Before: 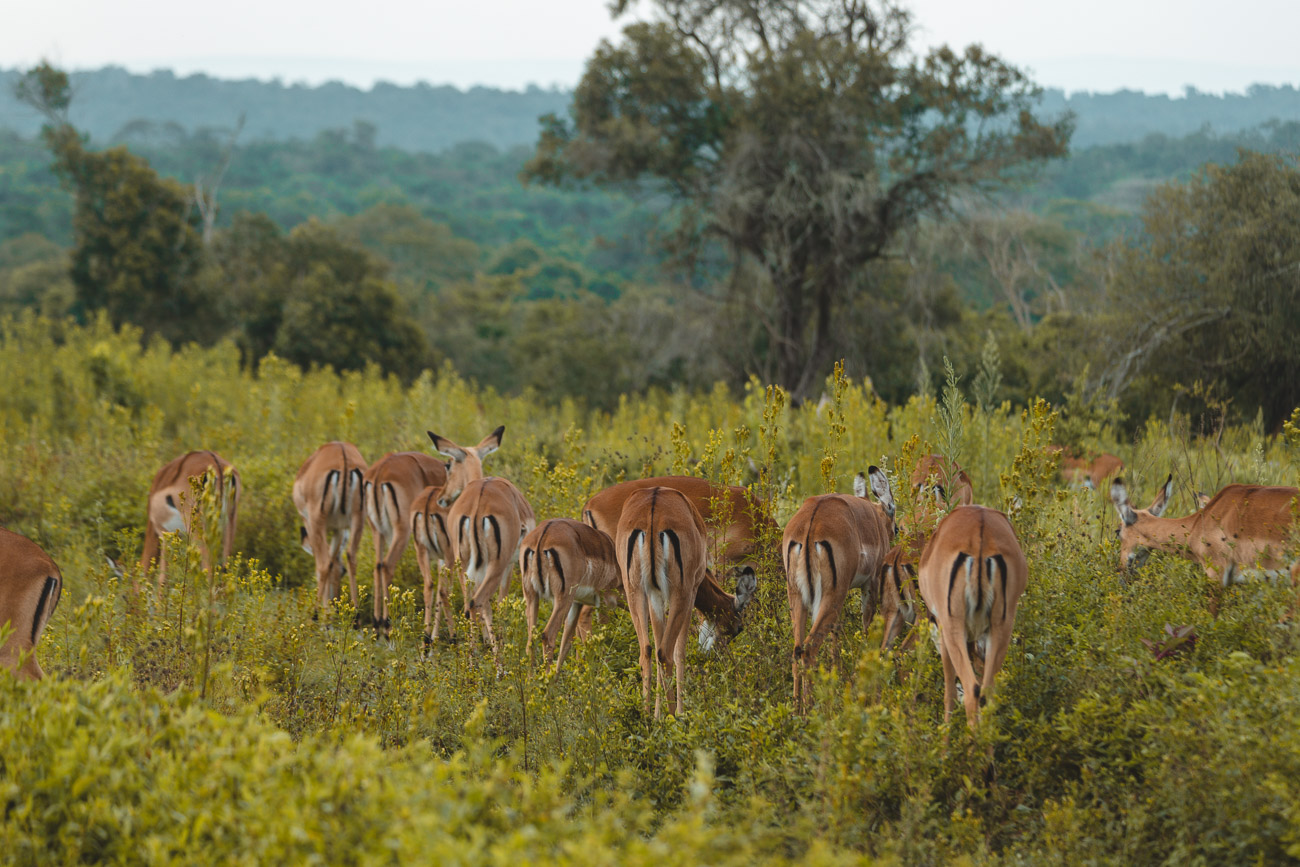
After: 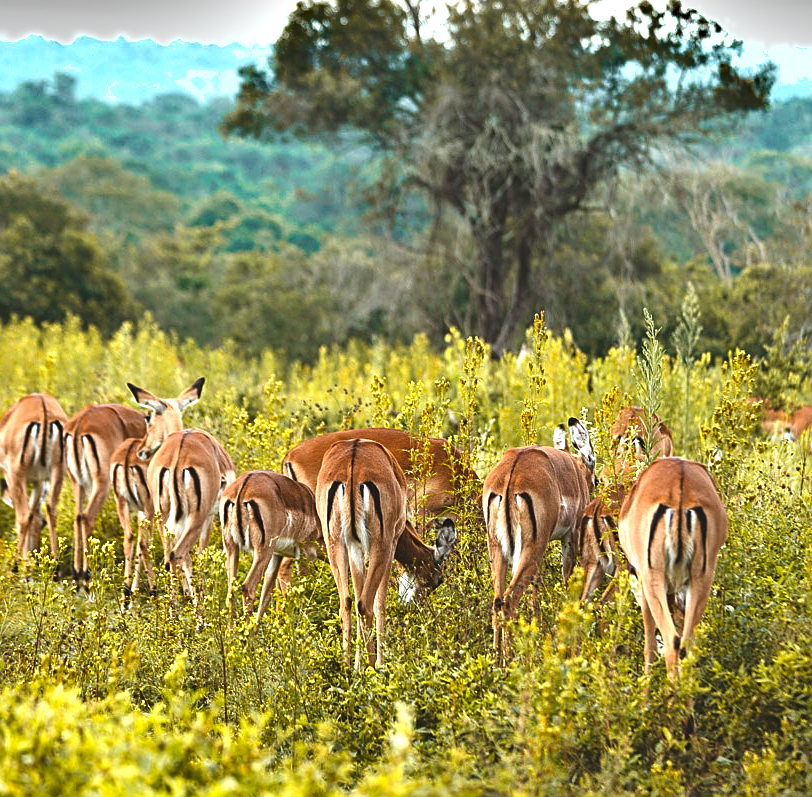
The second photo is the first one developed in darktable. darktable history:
sharpen: on, module defaults
crop and rotate: left 23.134%, top 5.623%, right 14.356%, bottom 2.337%
shadows and highlights: low approximation 0.01, soften with gaussian
exposure: black level correction 0, exposure 1.531 EV, compensate exposure bias true, compensate highlight preservation false
contrast brightness saturation: contrast 0.07, brightness -0.134, saturation 0.054
